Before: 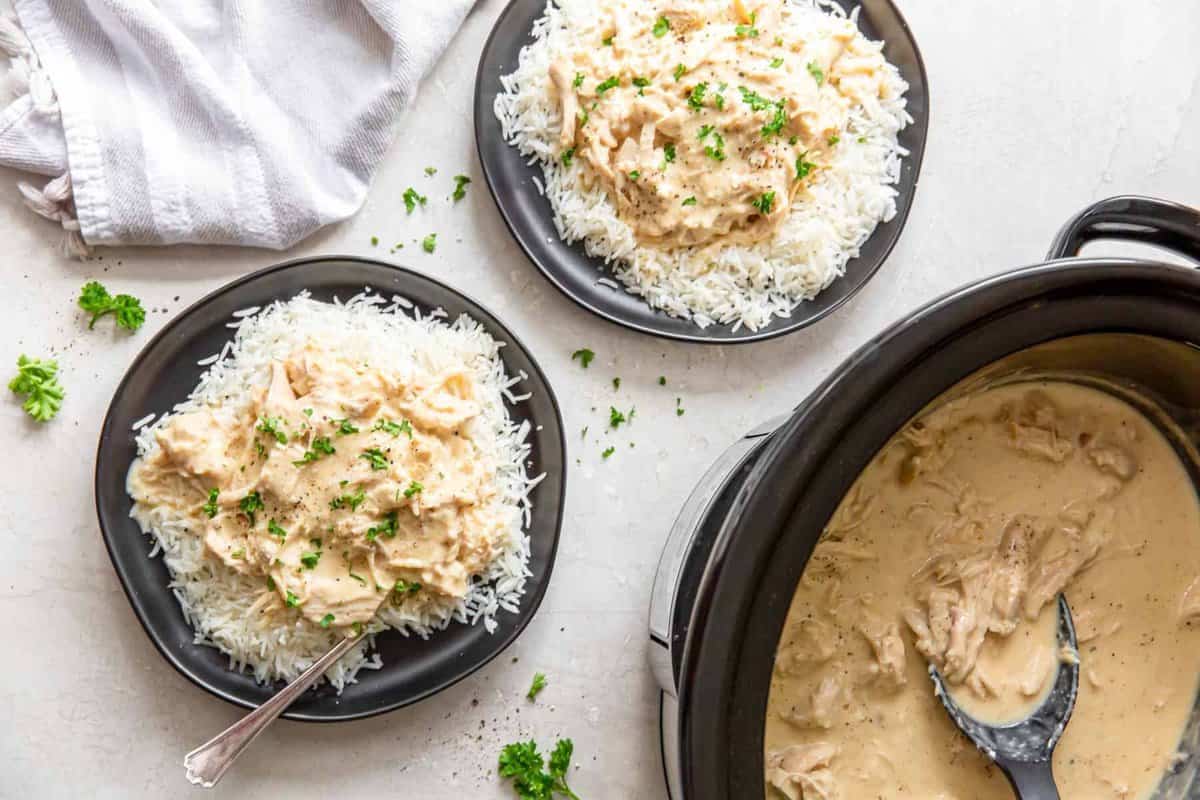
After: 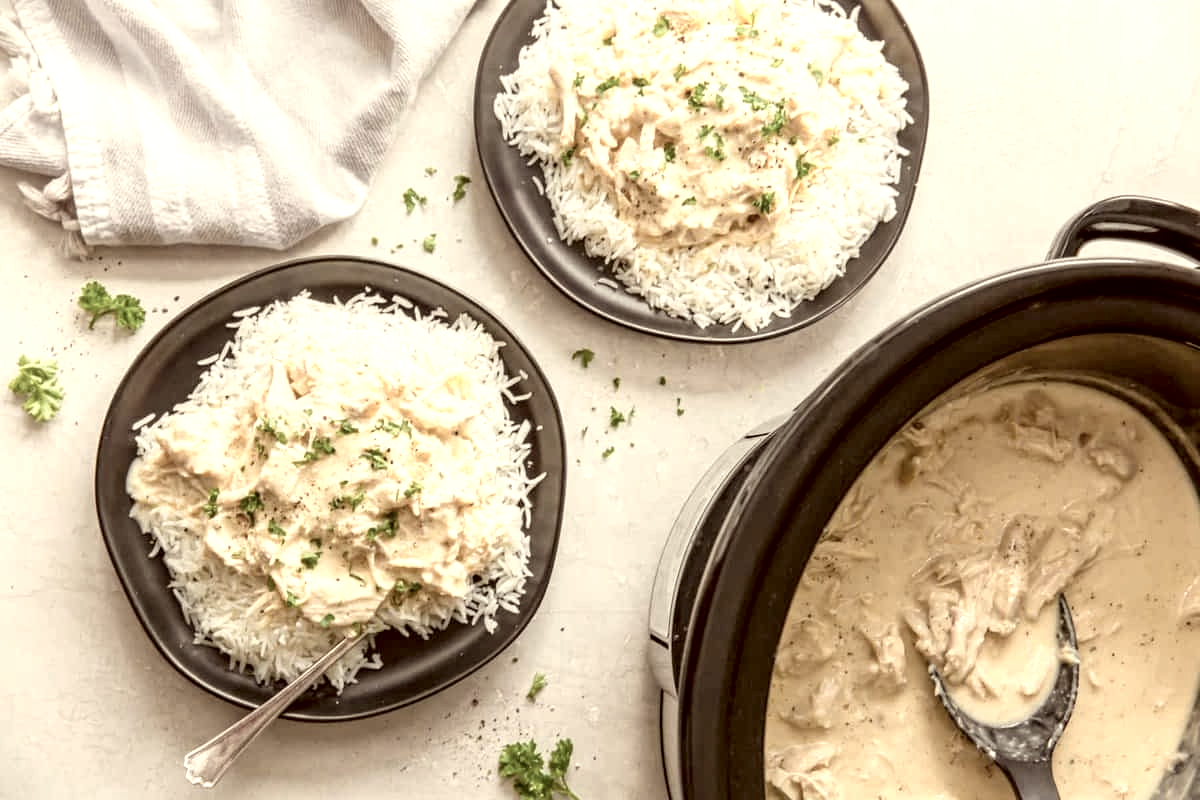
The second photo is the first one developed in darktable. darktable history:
color correction: highlights a* 1.19, highlights b* 23.89, shadows a* 15.29, shadows b* 24.64
color zones: curves: ch0 [(0, 0.6) (0.129, 0.585) (0.193, 0.596) (0.429, 0.5) (0.571, 0.5) (0.714, 0.5) (0.857, 0.5) (1, 0.6)]; ch1 [(0, 0.453) (0.112, 0.245) (0.213, 0.252) (0.429, 0.233) (0.571, 0.231) (0.683, 0.242) (0.857, 0.296) (1, 0.453)]
exposure: black level correction 0.005, exposure 0.015 EV, compensate exposure bias true, compensate highlight preservation false
